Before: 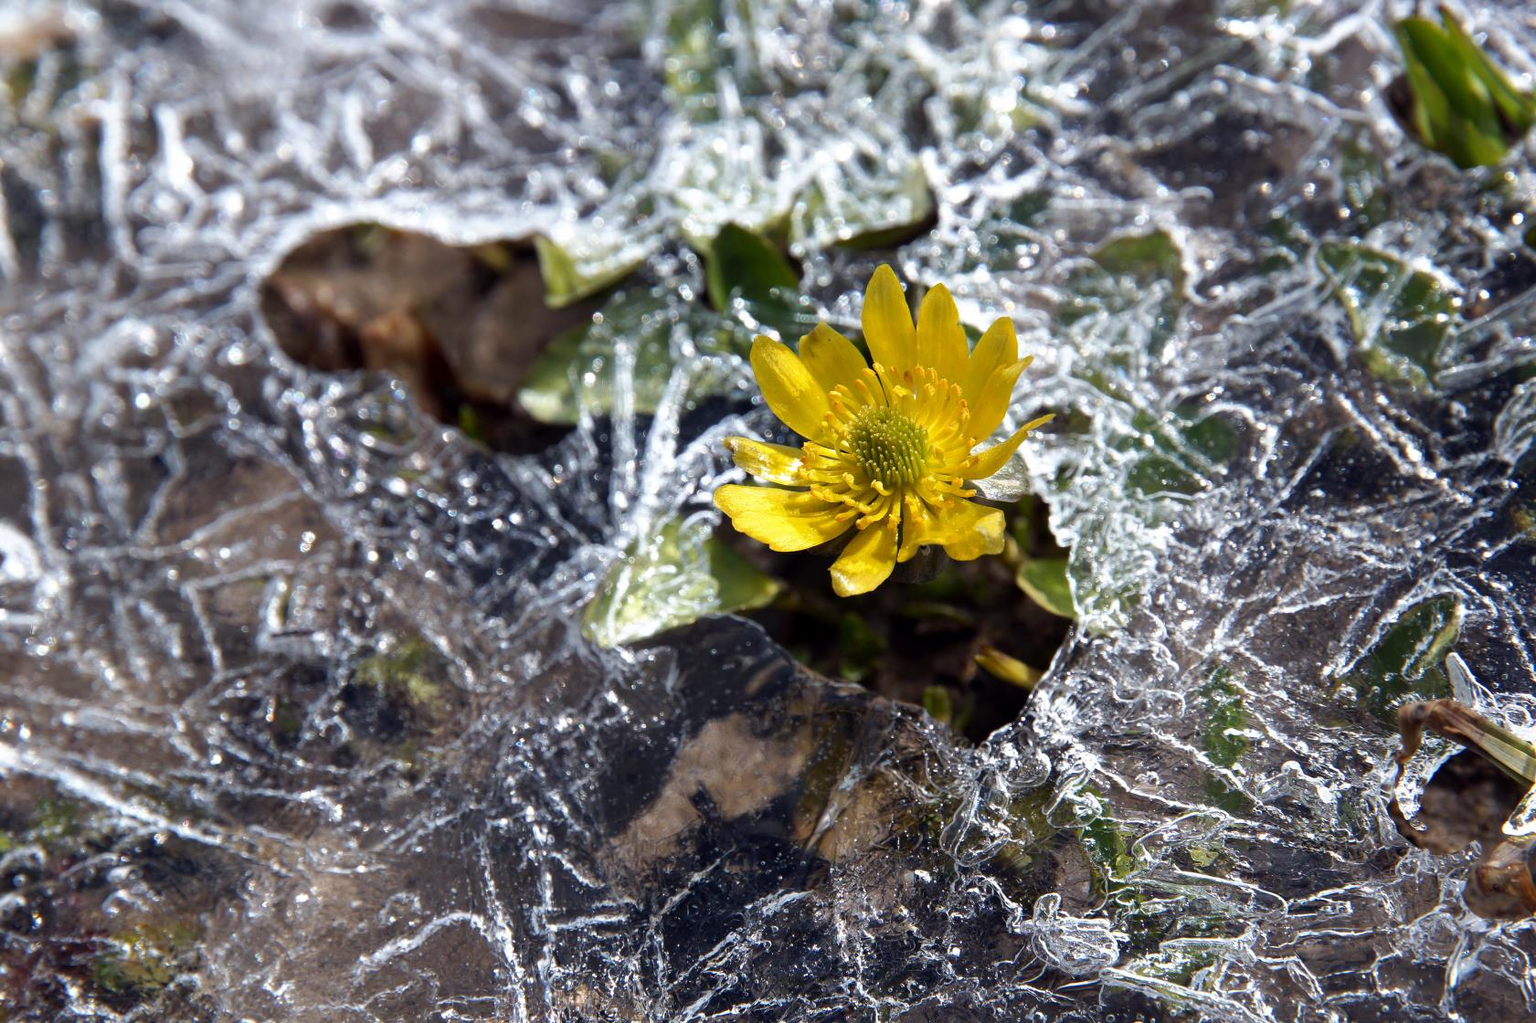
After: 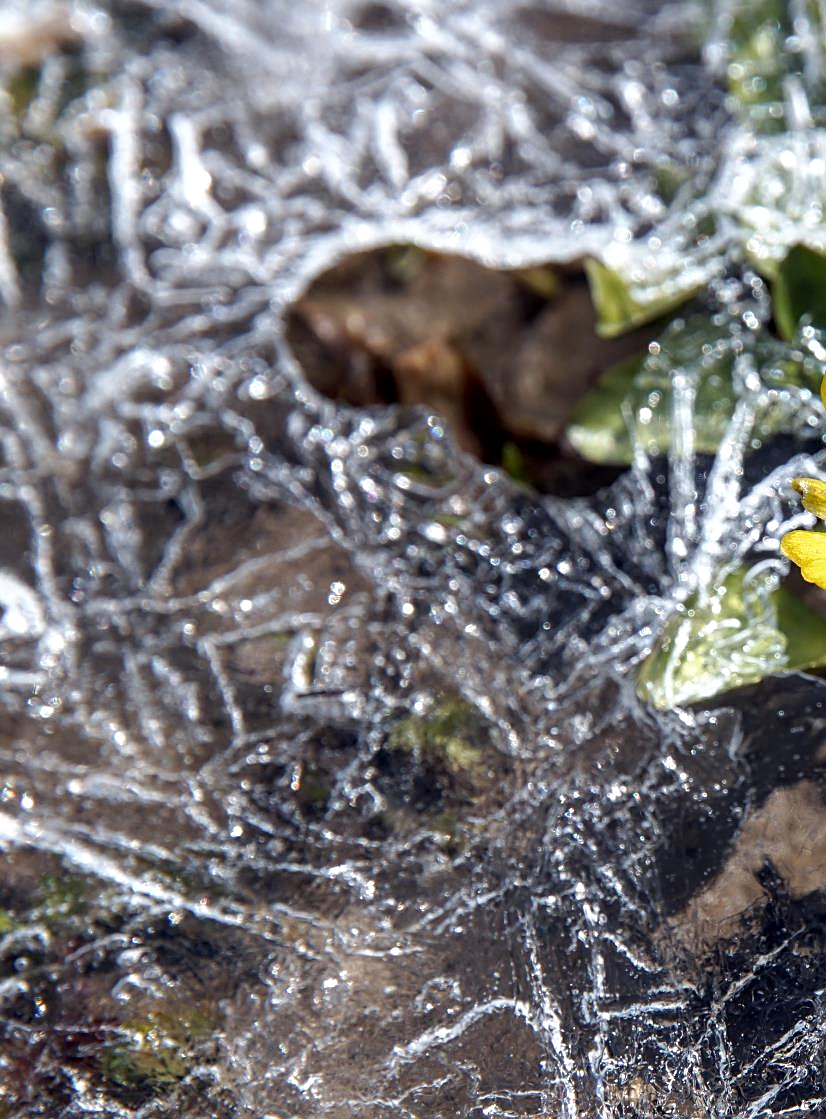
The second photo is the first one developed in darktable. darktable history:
crop and rotate: left 0%, top 0%, right 50.845%
local contrast: on, module defaults
tone equalizer: on, module defaults
sharpen: on, module defaults
